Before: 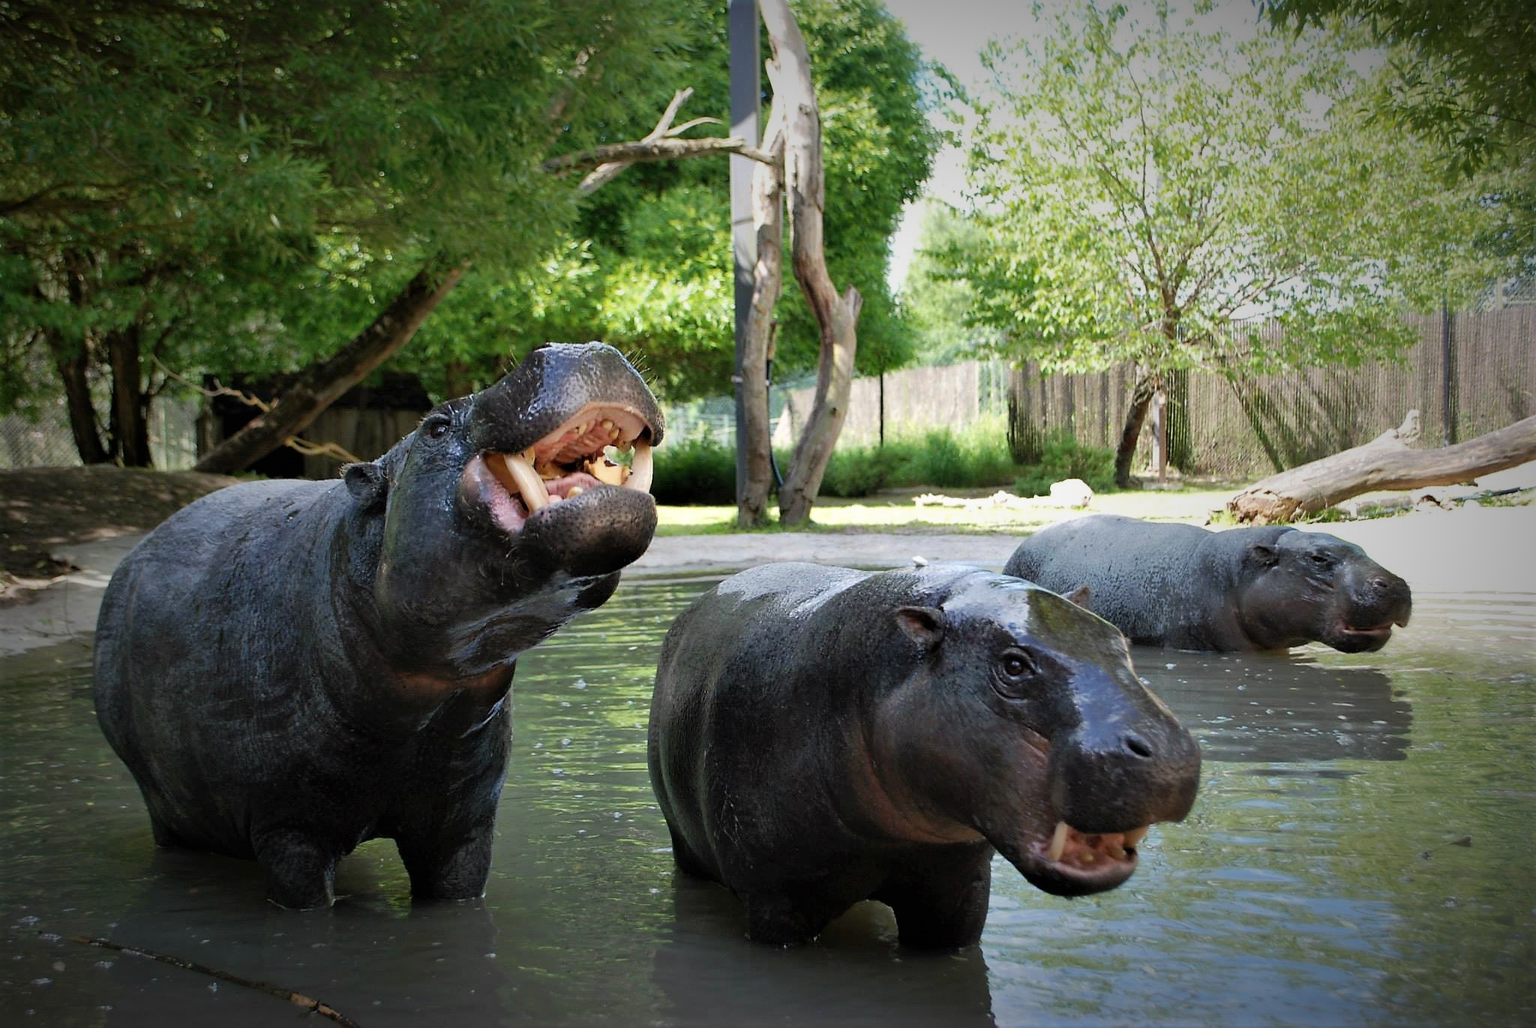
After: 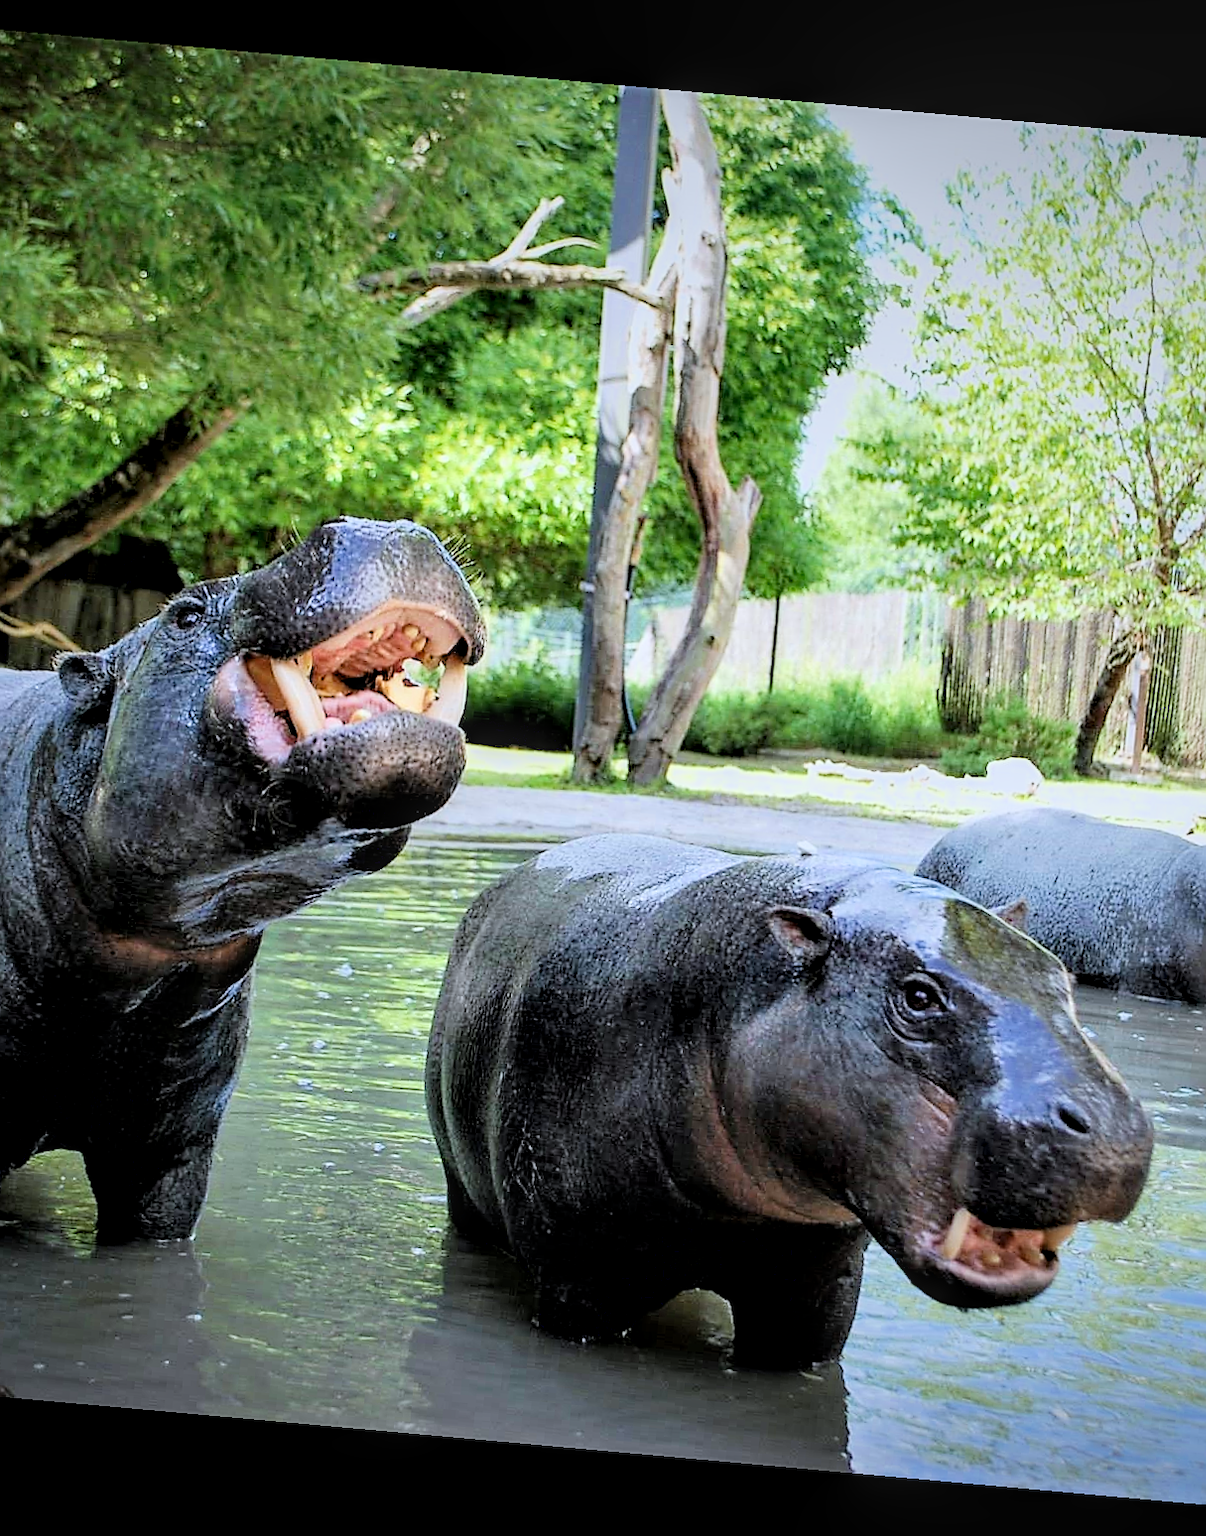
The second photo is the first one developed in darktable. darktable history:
crop: left 21.496%, right 22.254%
white balance: red 0.954, blue 1.079
rotate and perspective: rotation 5.12°, automatic cropping off
sharpen: on, module defaults
exposure: black level correction 0.001, exposure 1.3 EV, compensate highlight preservation false
local contrast: detail 130%
filmic rgb: black relative exposure -7.15 EV, white relative exposure 5.36 EV, hardness 3.02, color science v6 (2022)
